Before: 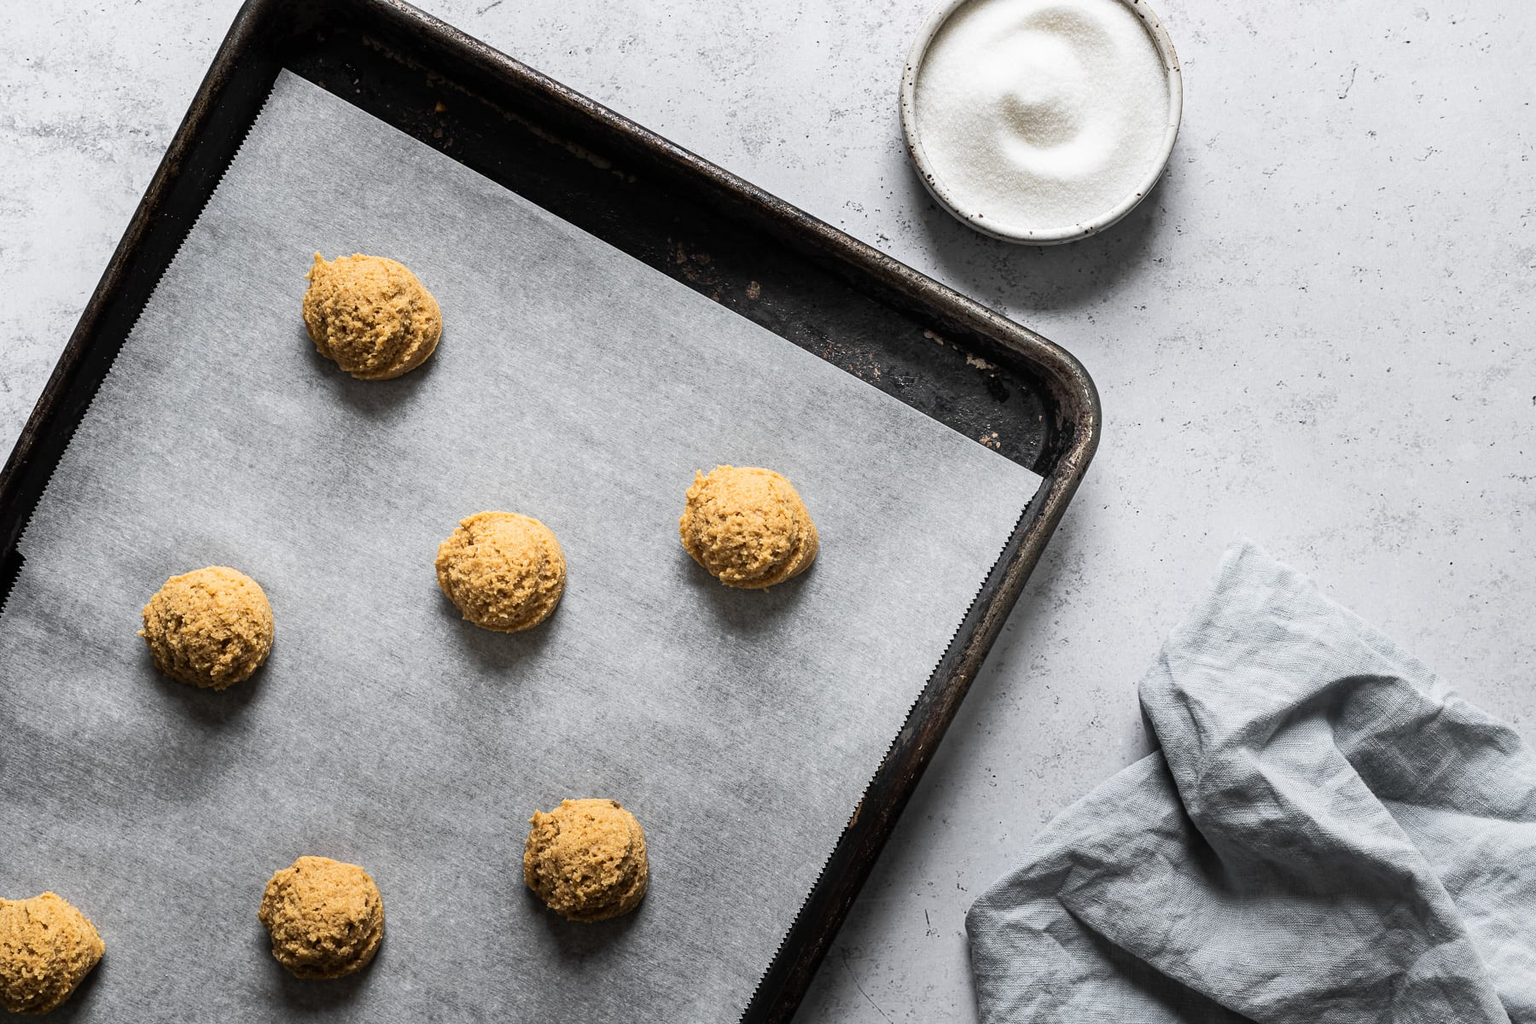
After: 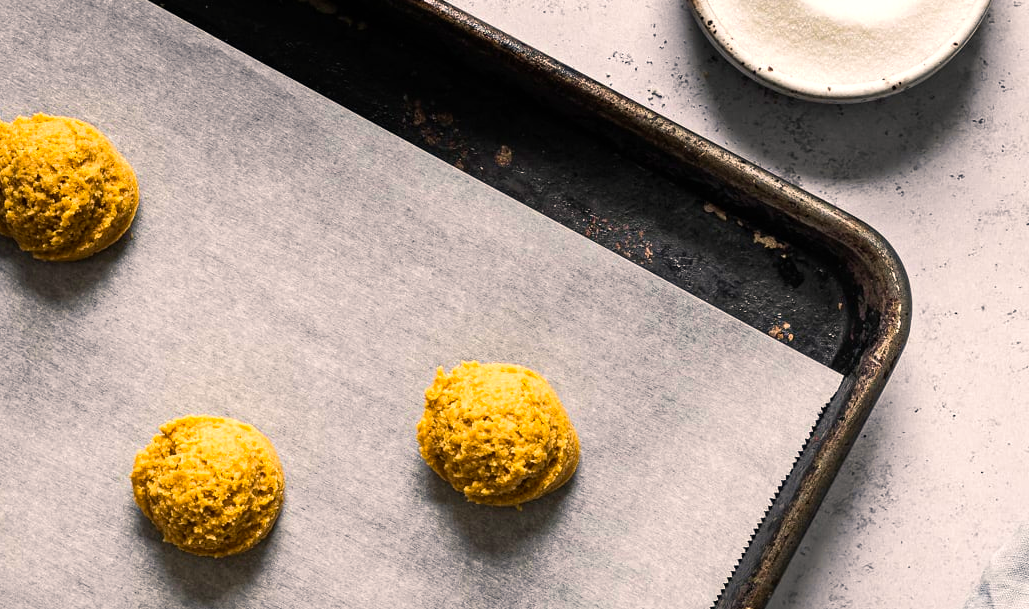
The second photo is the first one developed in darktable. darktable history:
crop: left 21.086%, top 15.352%, right 21.732%, bottom 33.866%
color balance rgb: highlights gain › chroma 2.851%, highlights gain › hue 60.61°, perceptual saturation grading › global saturation 29.986%, global vibrance 24.976%, contrast 9.709%
velvia: on, module defaults
